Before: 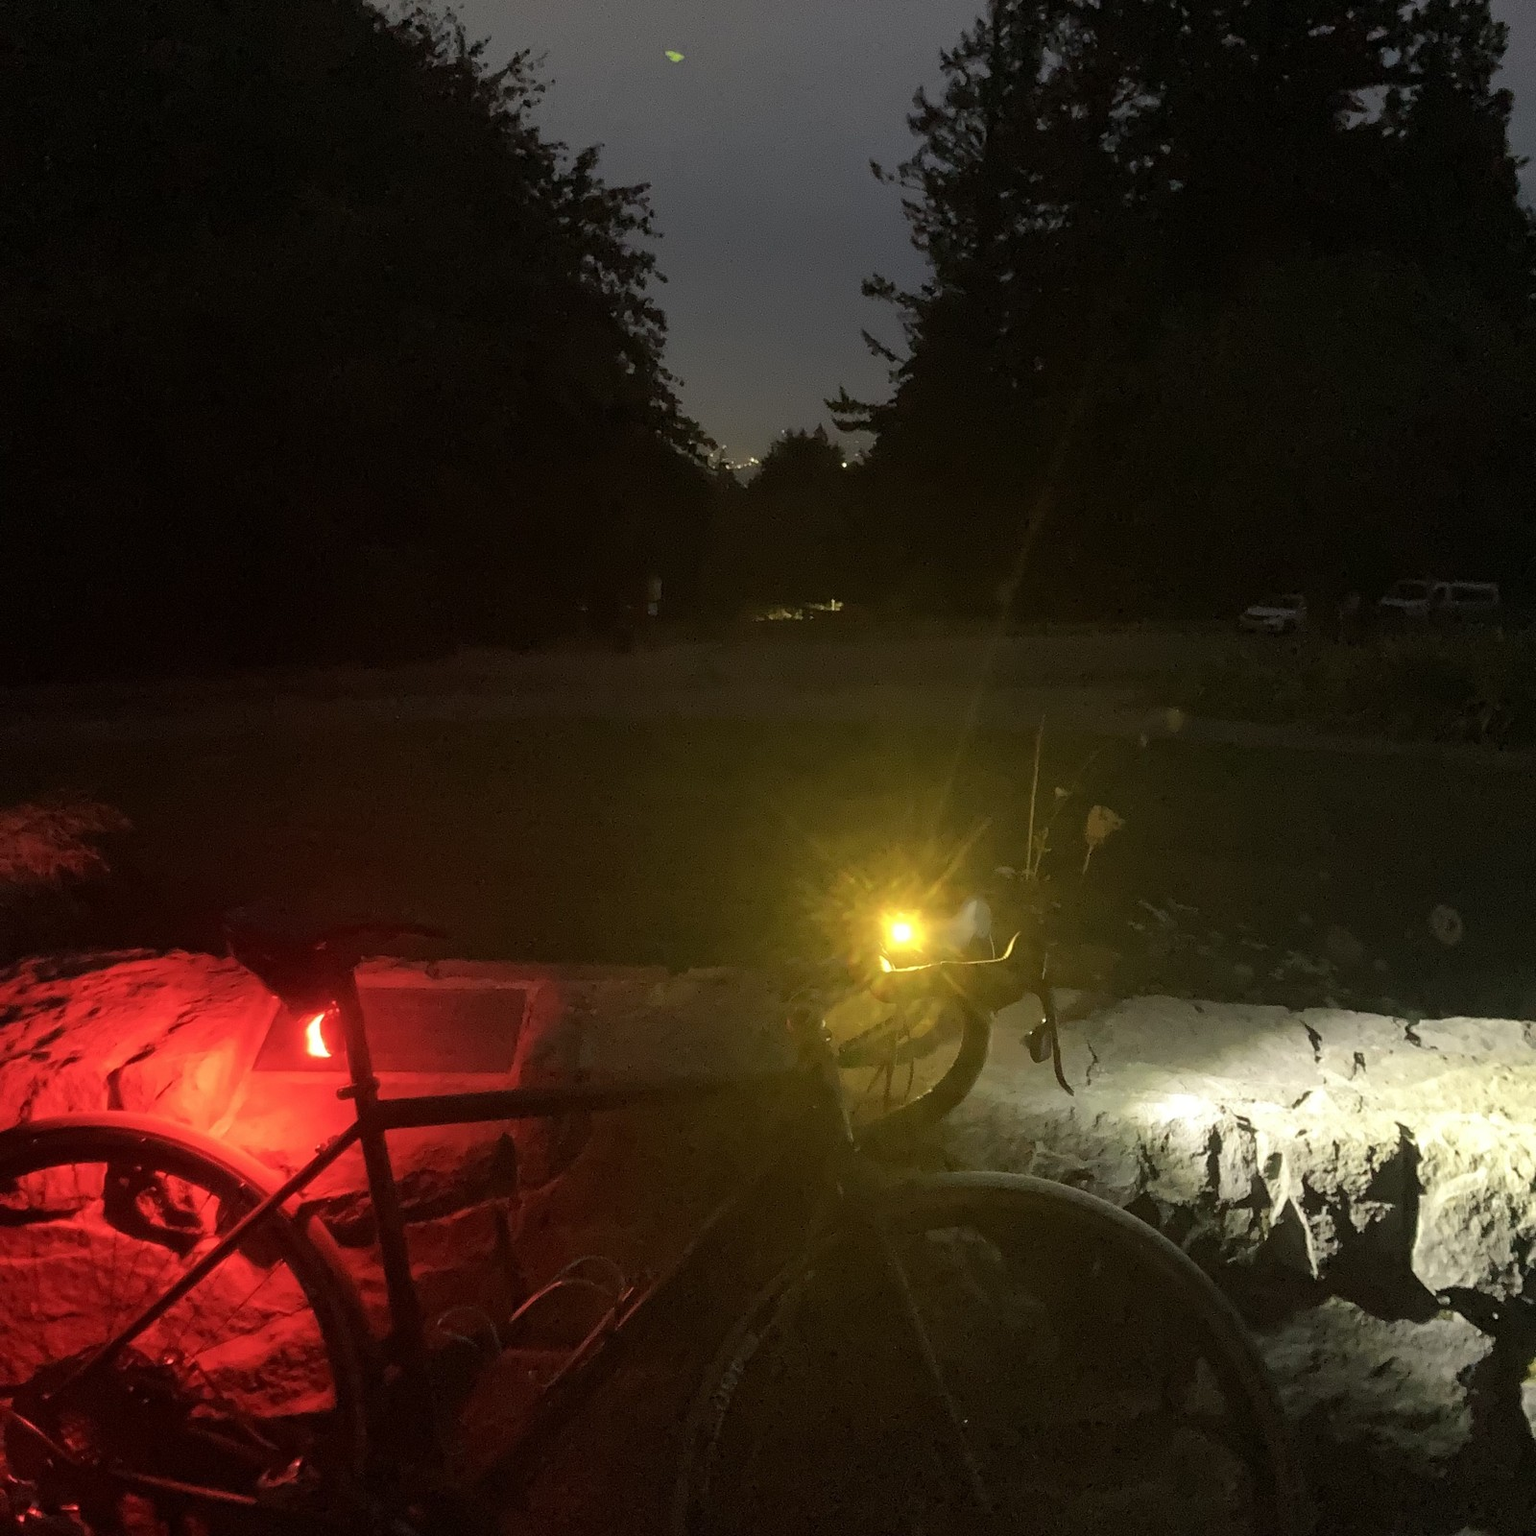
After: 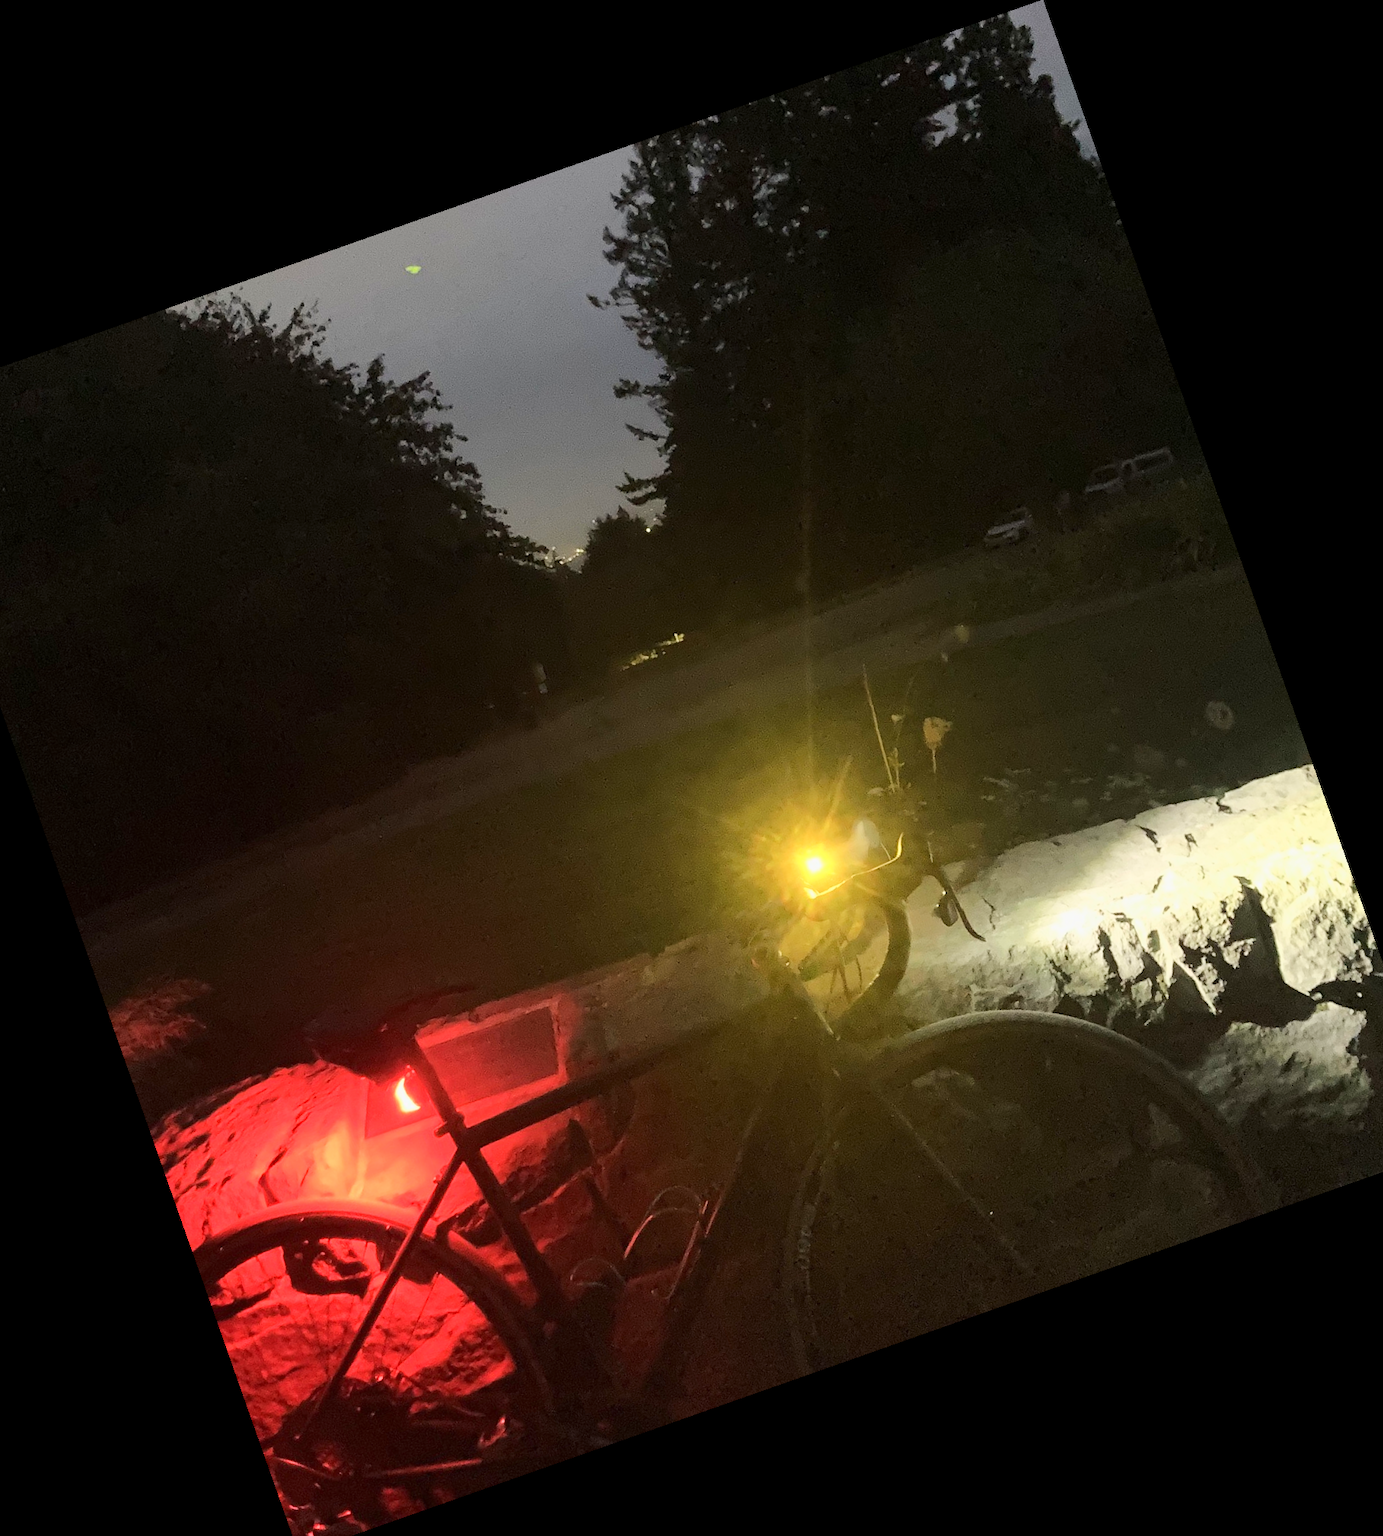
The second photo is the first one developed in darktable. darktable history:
tone curve: color space Lab, linked channels, preserve colors none
base curve: curves: ch0 [(0, 0) (0.025, 0.046) (0.112, 0.277) (0.467, 0.74) (0.814, 0.929) (1, 0.942)]
crop and rotate: angle 19.43°, left 6.812%, right 4.125%, bottom 1.087%
